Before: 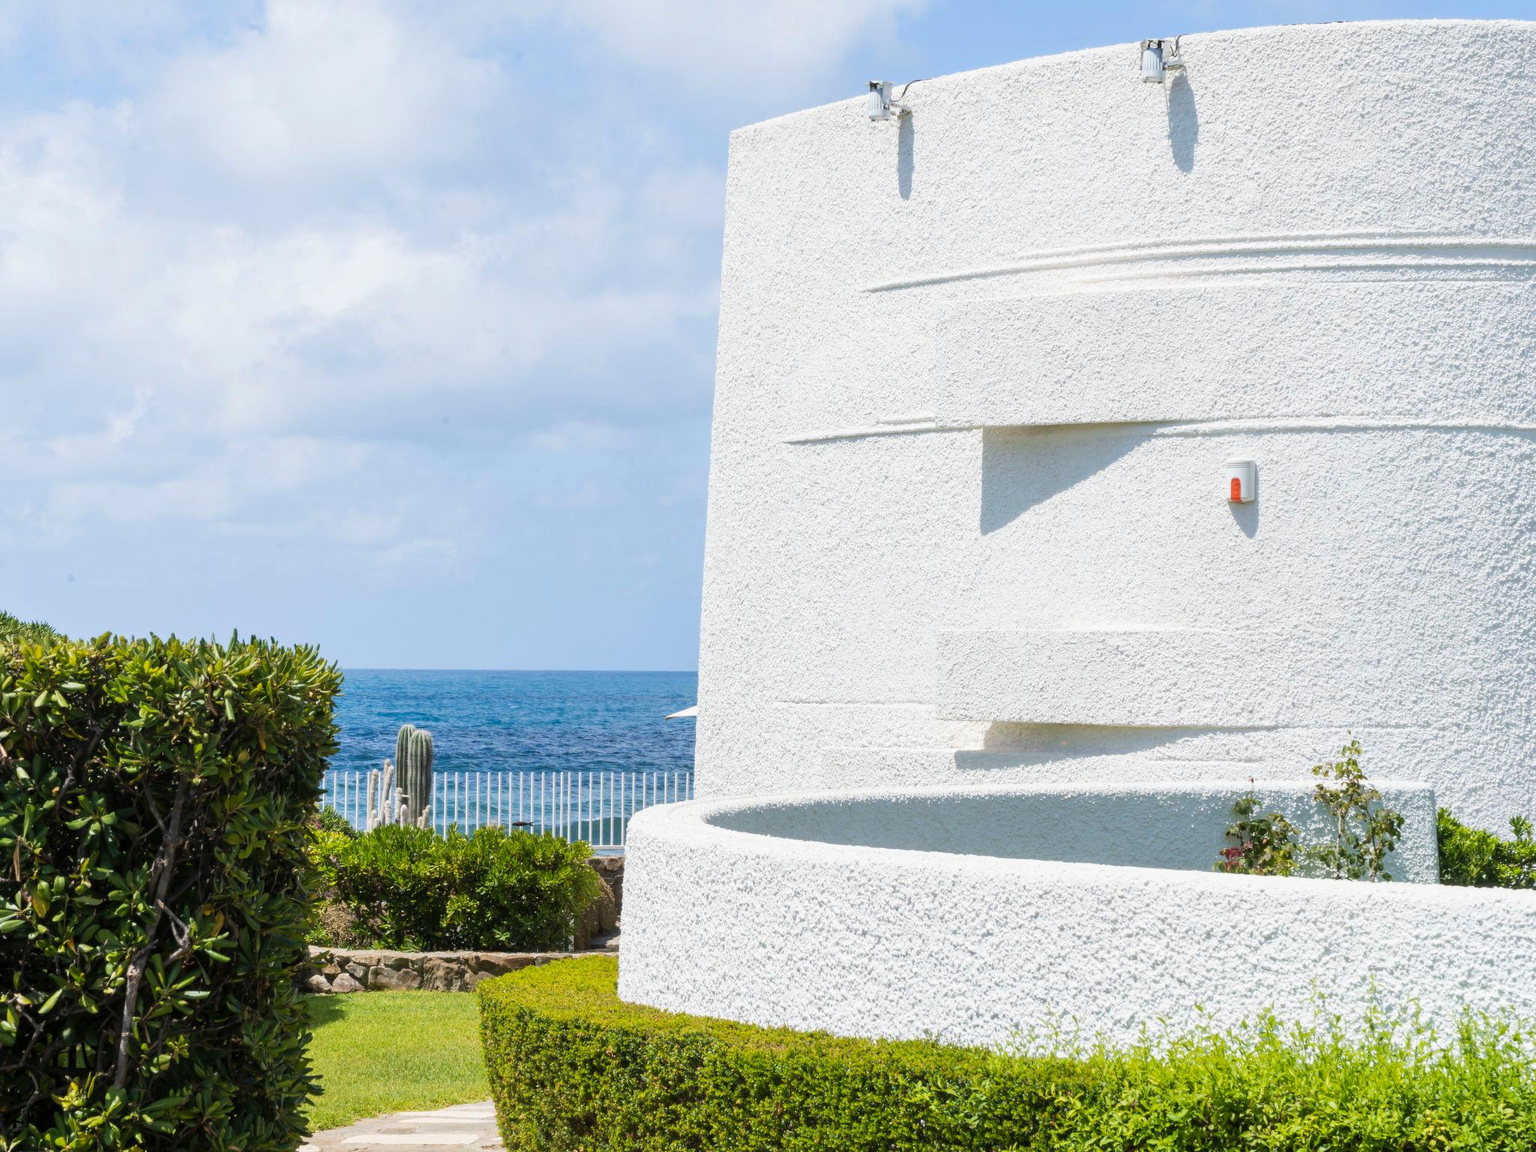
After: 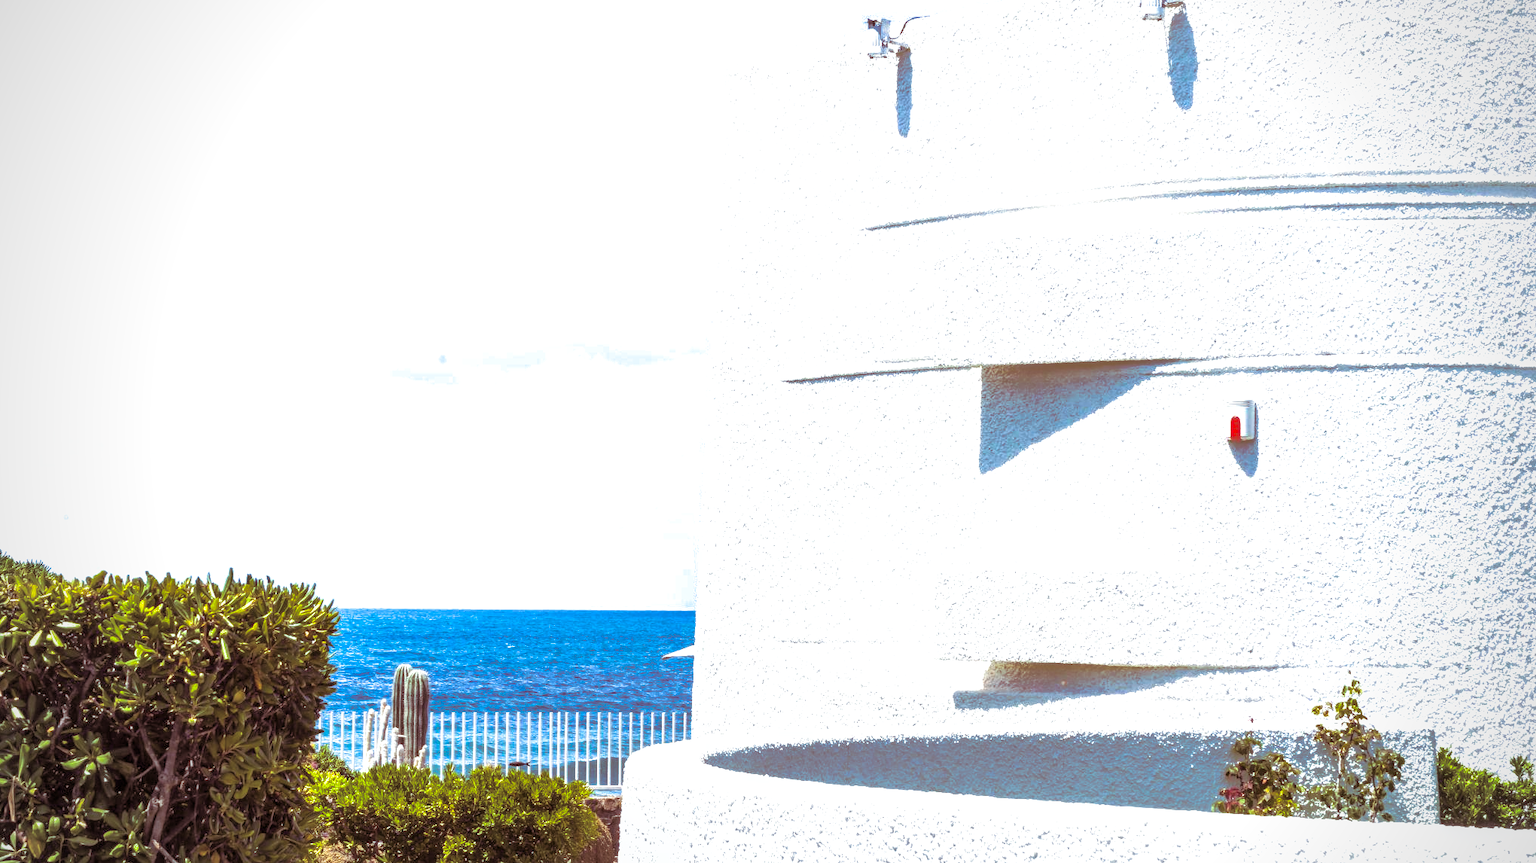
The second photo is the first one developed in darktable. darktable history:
split-toning: on, module defaults
crop: left 0.387%, top 5.469%, bottom 19.809%
shadows and highlights: on, module defaults
local contrast: on, module defaults
exposure: exposure 0.77 EV, compensate highlight preservation false
color balance rgb: linear chroma grading › global chroma 8.33%, perceptual saturation grading › global saturation 18.52%, global vibrance 7.87%
white balance: red 0.983, blue 1.036
vignetting: fall-off radius 60.65%
